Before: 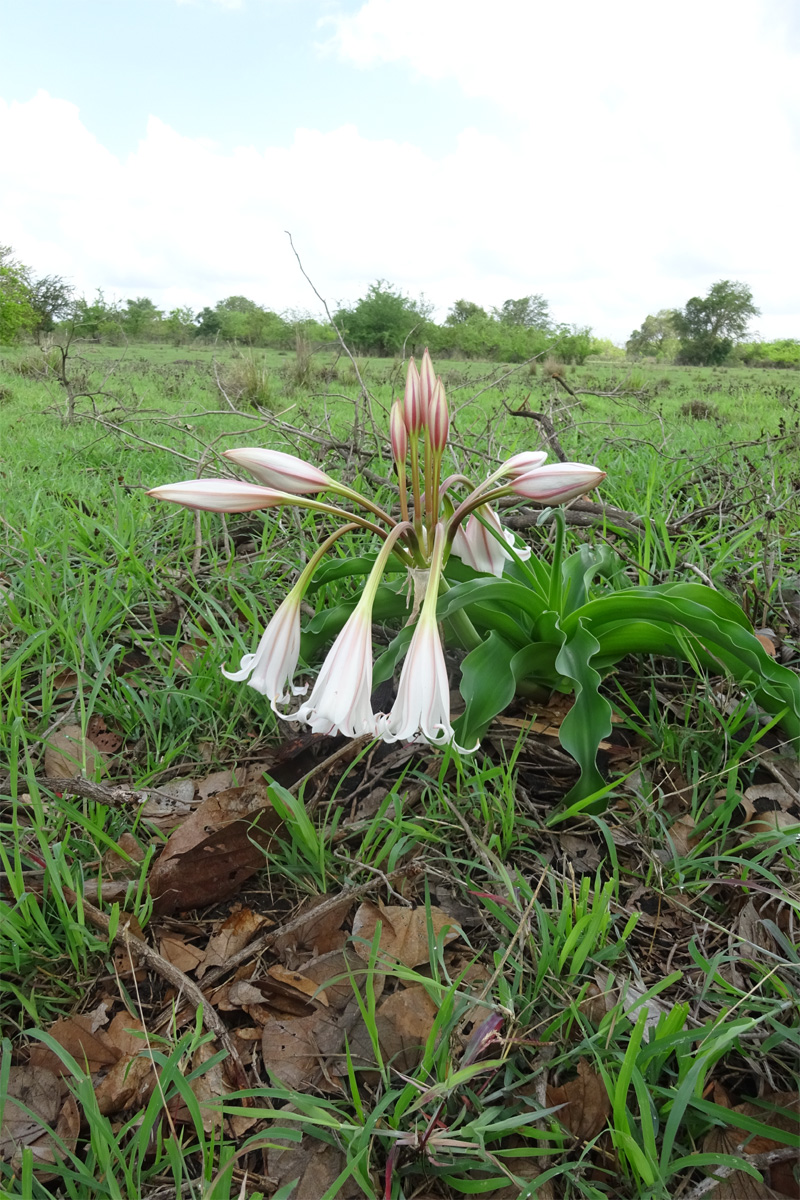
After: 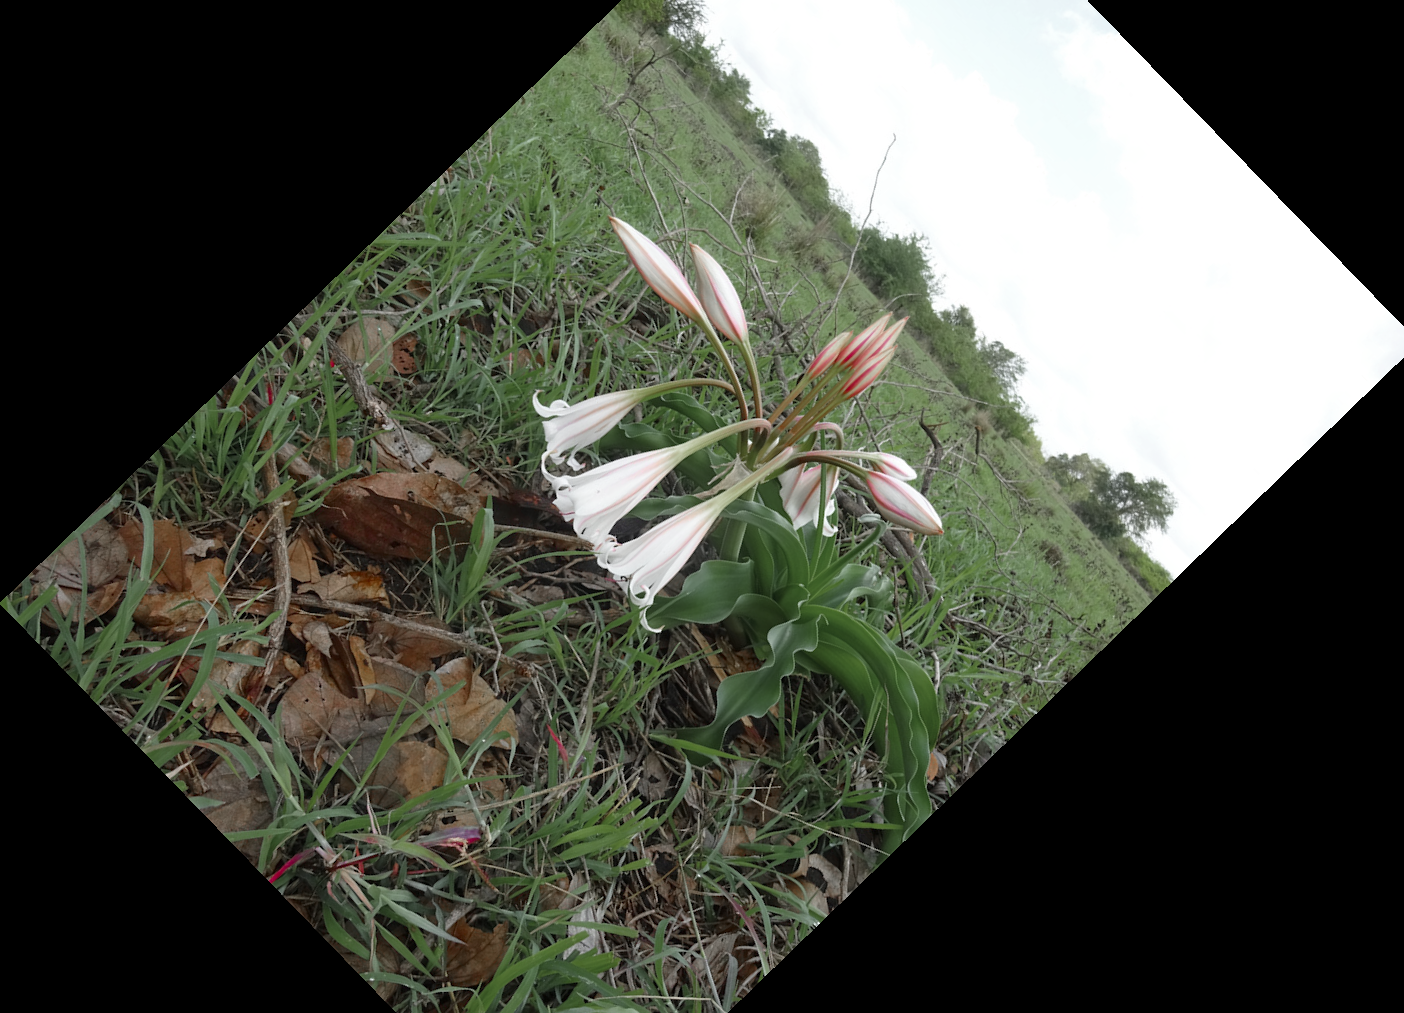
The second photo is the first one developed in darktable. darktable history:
exposure: compensate highlight preservation false
color zones: curves: ch0 [(0, 0.48) (0.209, 0.398) (0.305, 0.332) (0.429, 0.493) (0.571, 0.5) (0.714, 0.5) (0.857, 0.5) (1, 0.48)]; ch1 [(0, 0.736) (0.143, 0.625) (0.225, 0.371) (0.429, 0.256) (0.571, 0.241) (0.714, 0.213) (0.857, 0.48) (1, 0.736)]; ch2 [(0, 0.448) (0.143, 0.498) (0.286, 0.5) (0.429, 0.5) (0.571, 0.5) (0.714, 0.5) (0.857, 0.5) (1, 0.448)]
crop and rotate: angle -45.89°, top 16.47%, right 0.952%, bottom 11.652%
